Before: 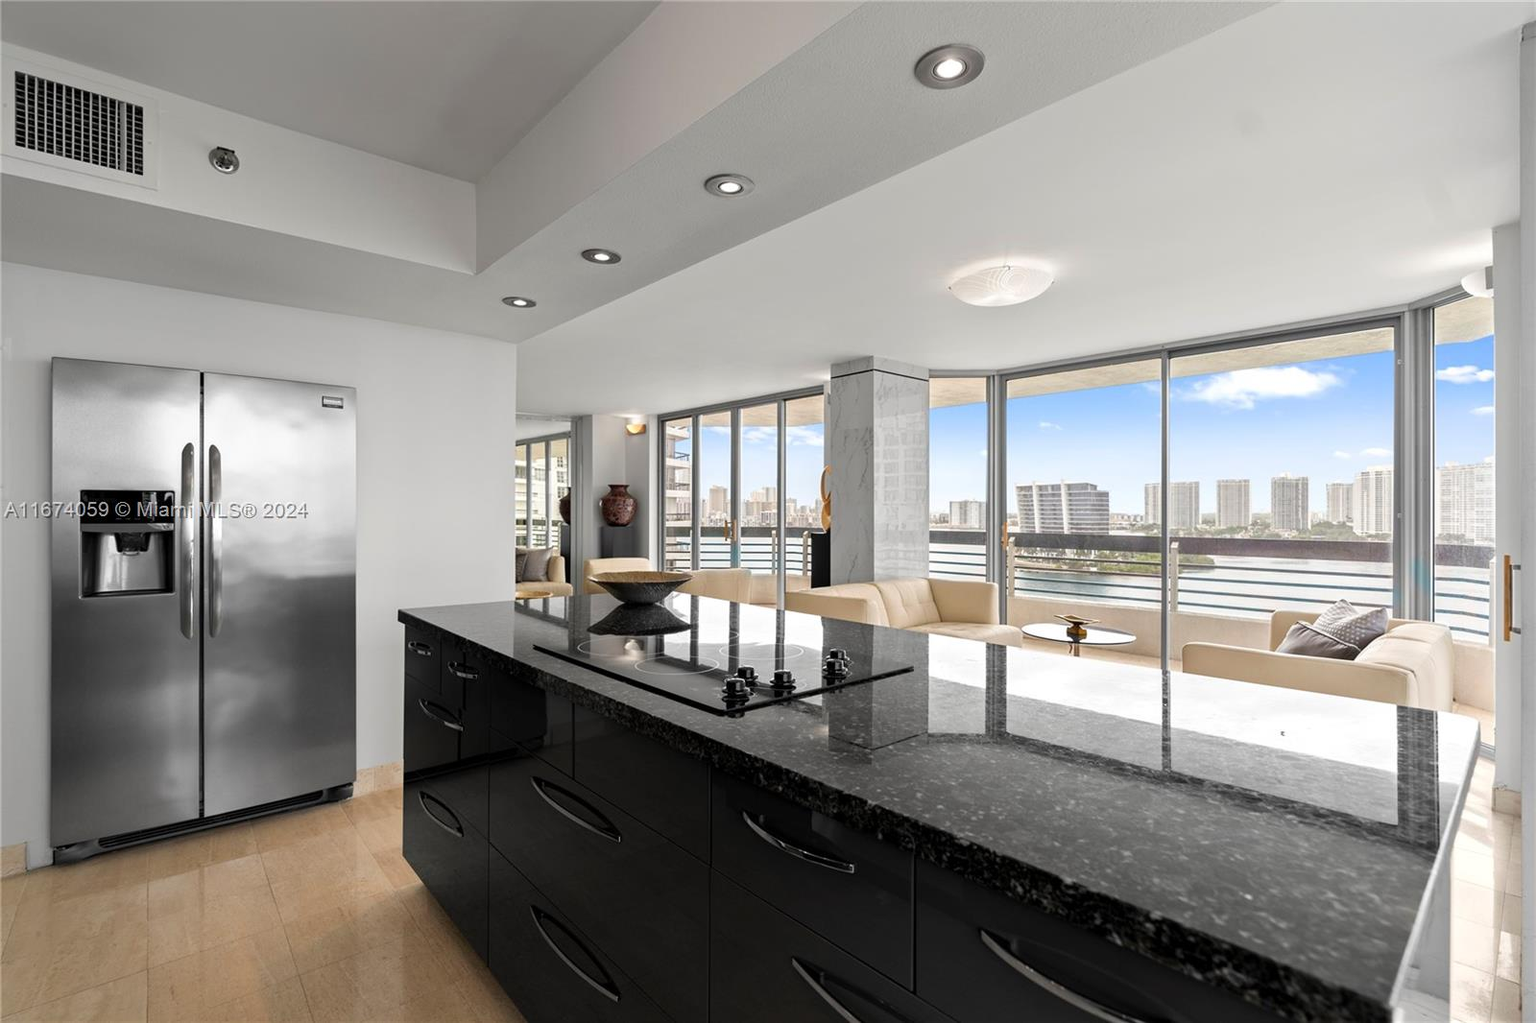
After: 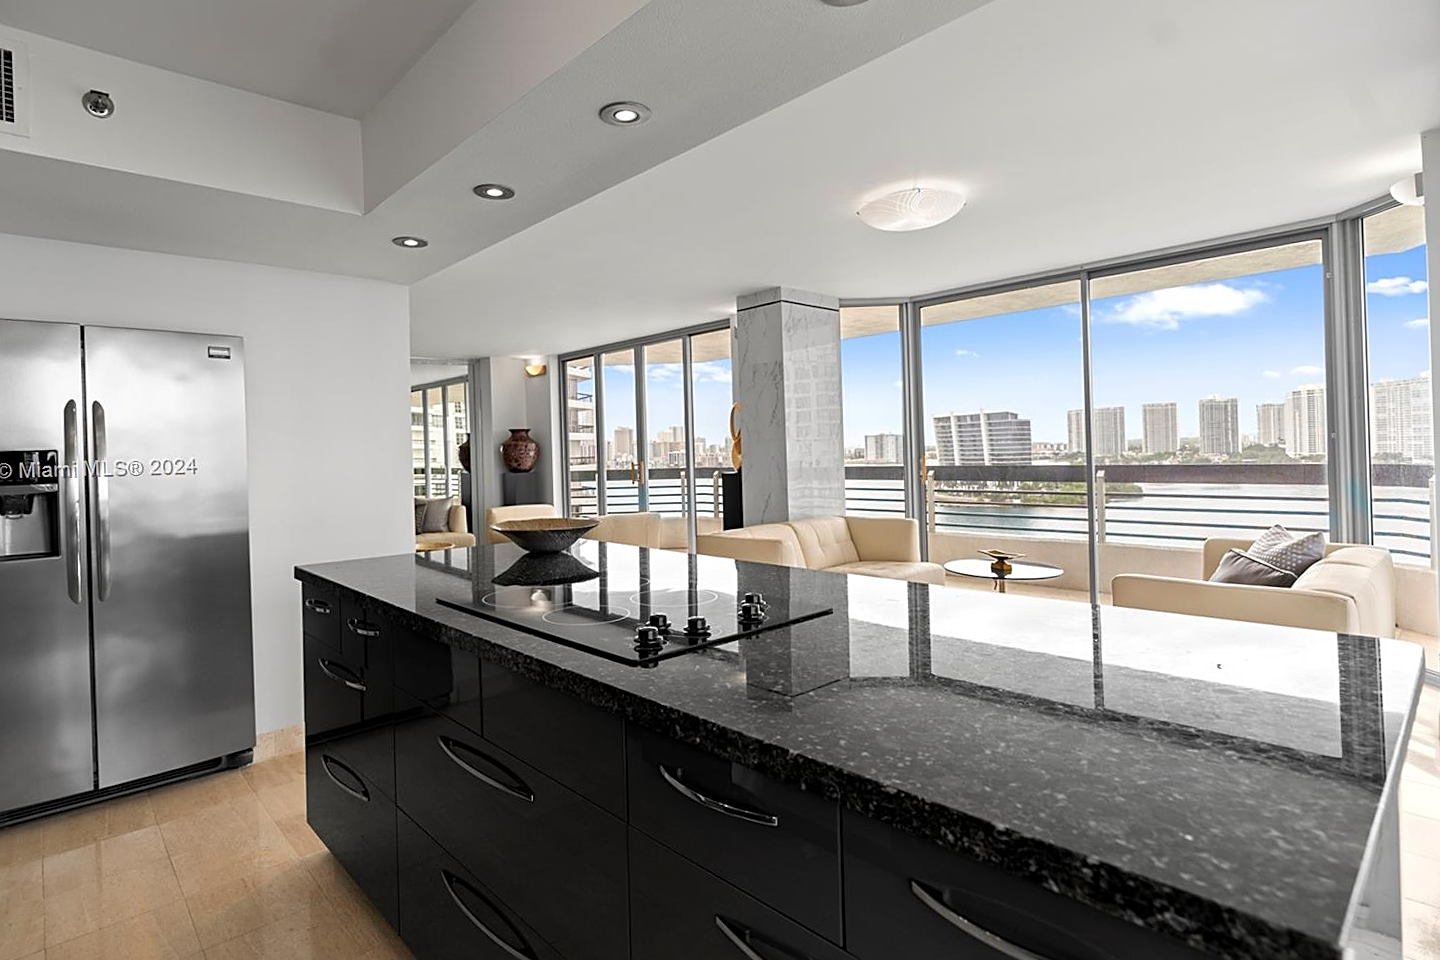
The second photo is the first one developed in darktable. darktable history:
sharpen: on, module defaults
crop and rotate: angle 1.81°, left 5.776%, top 5.705%
